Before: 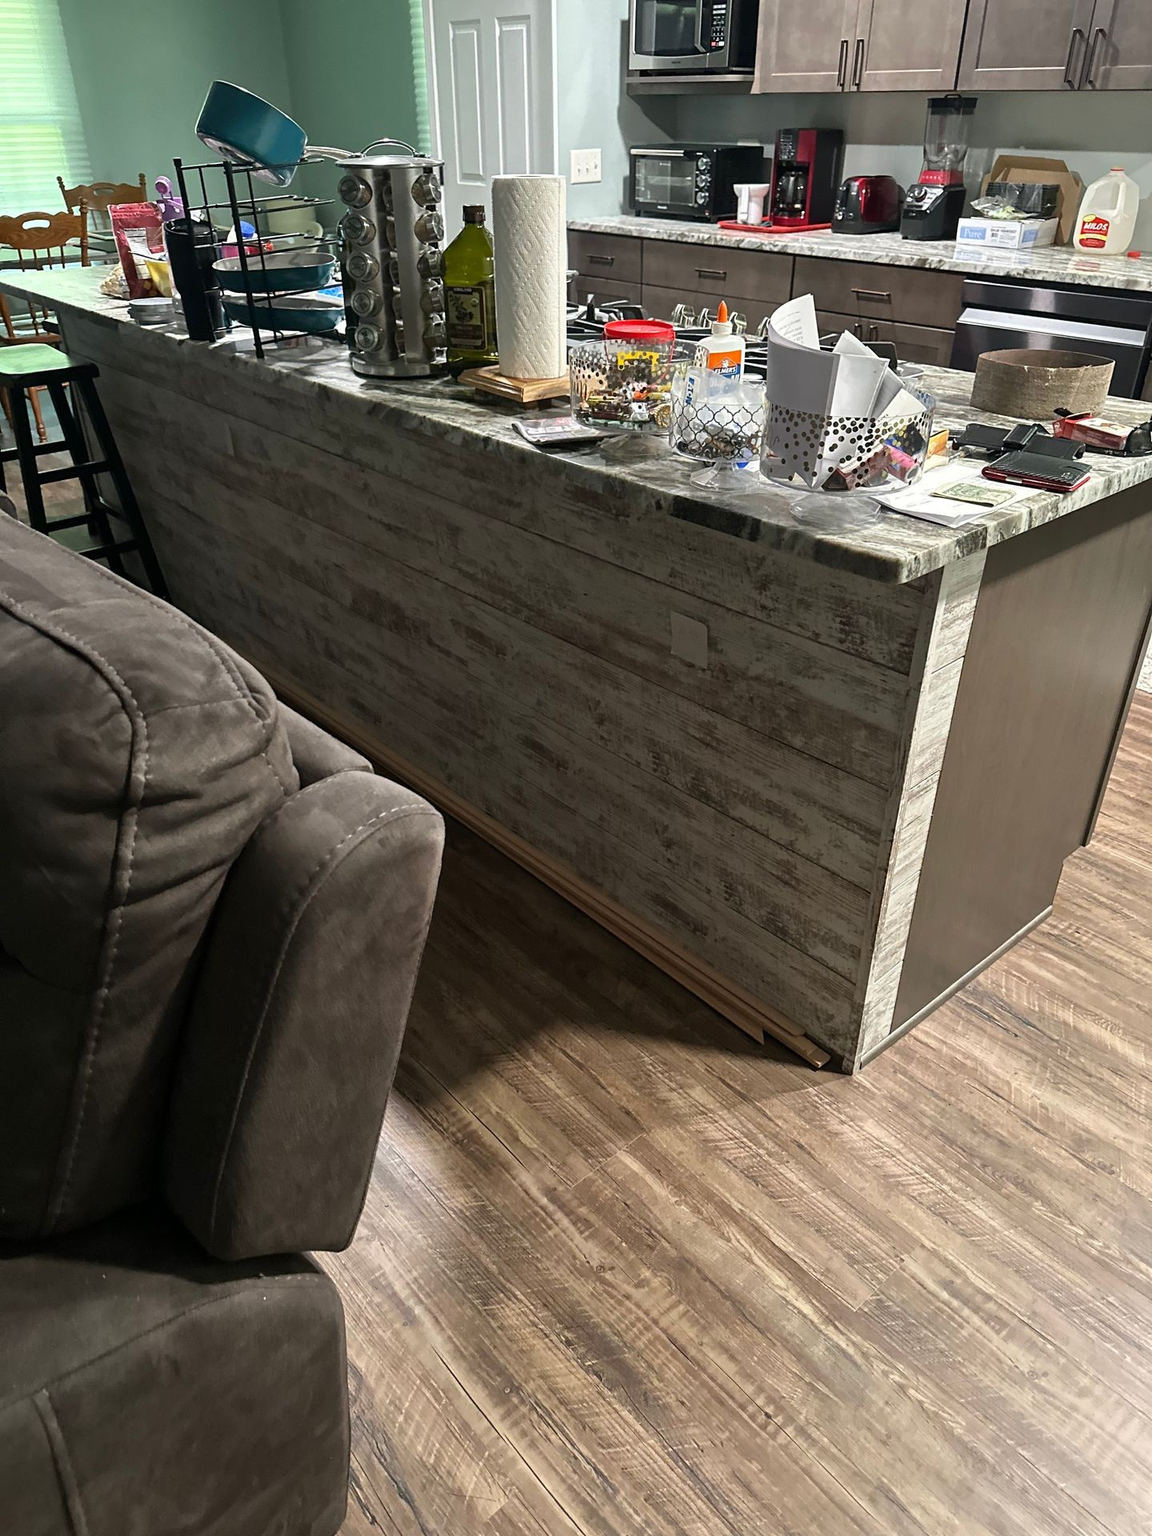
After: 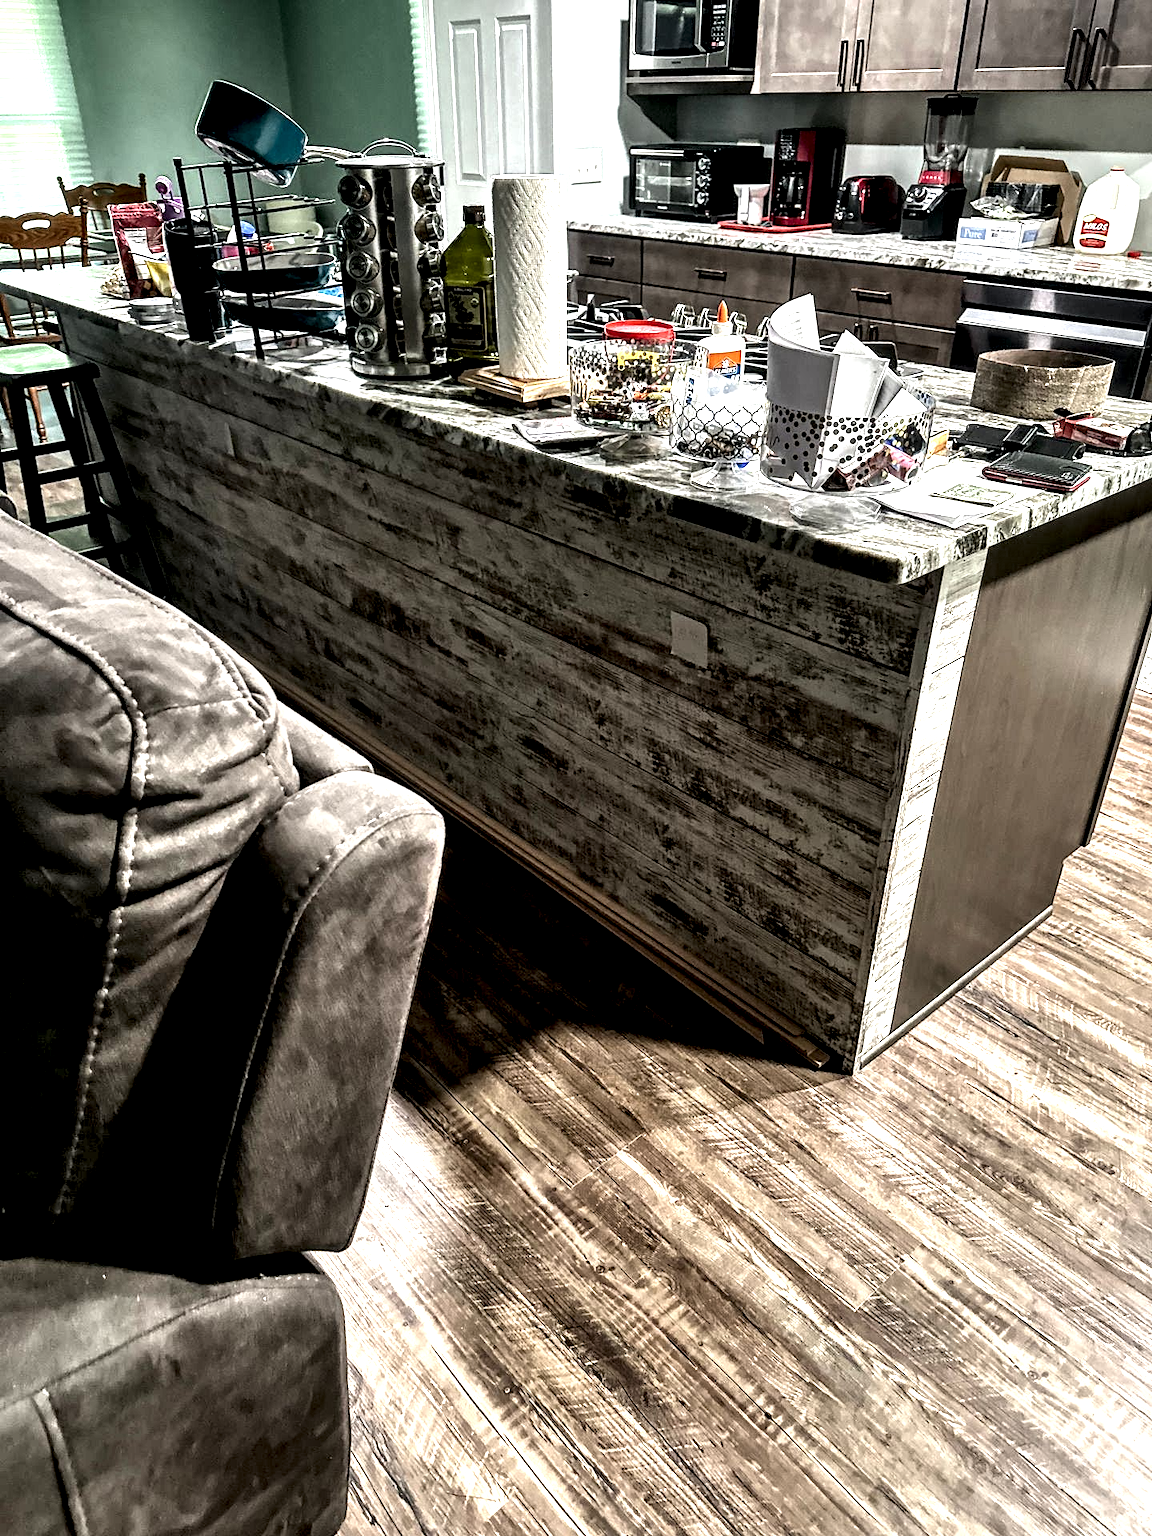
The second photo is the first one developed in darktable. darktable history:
local contrast: highlights 114%, shadows 41%, detail 293%
tone equalizer: edges refinement/feathering 500, mask exposure compensation -1.57 EV, preserve details no
shadows and highlights: shadows 48.1, highlights -40.52, soften with gaussian
